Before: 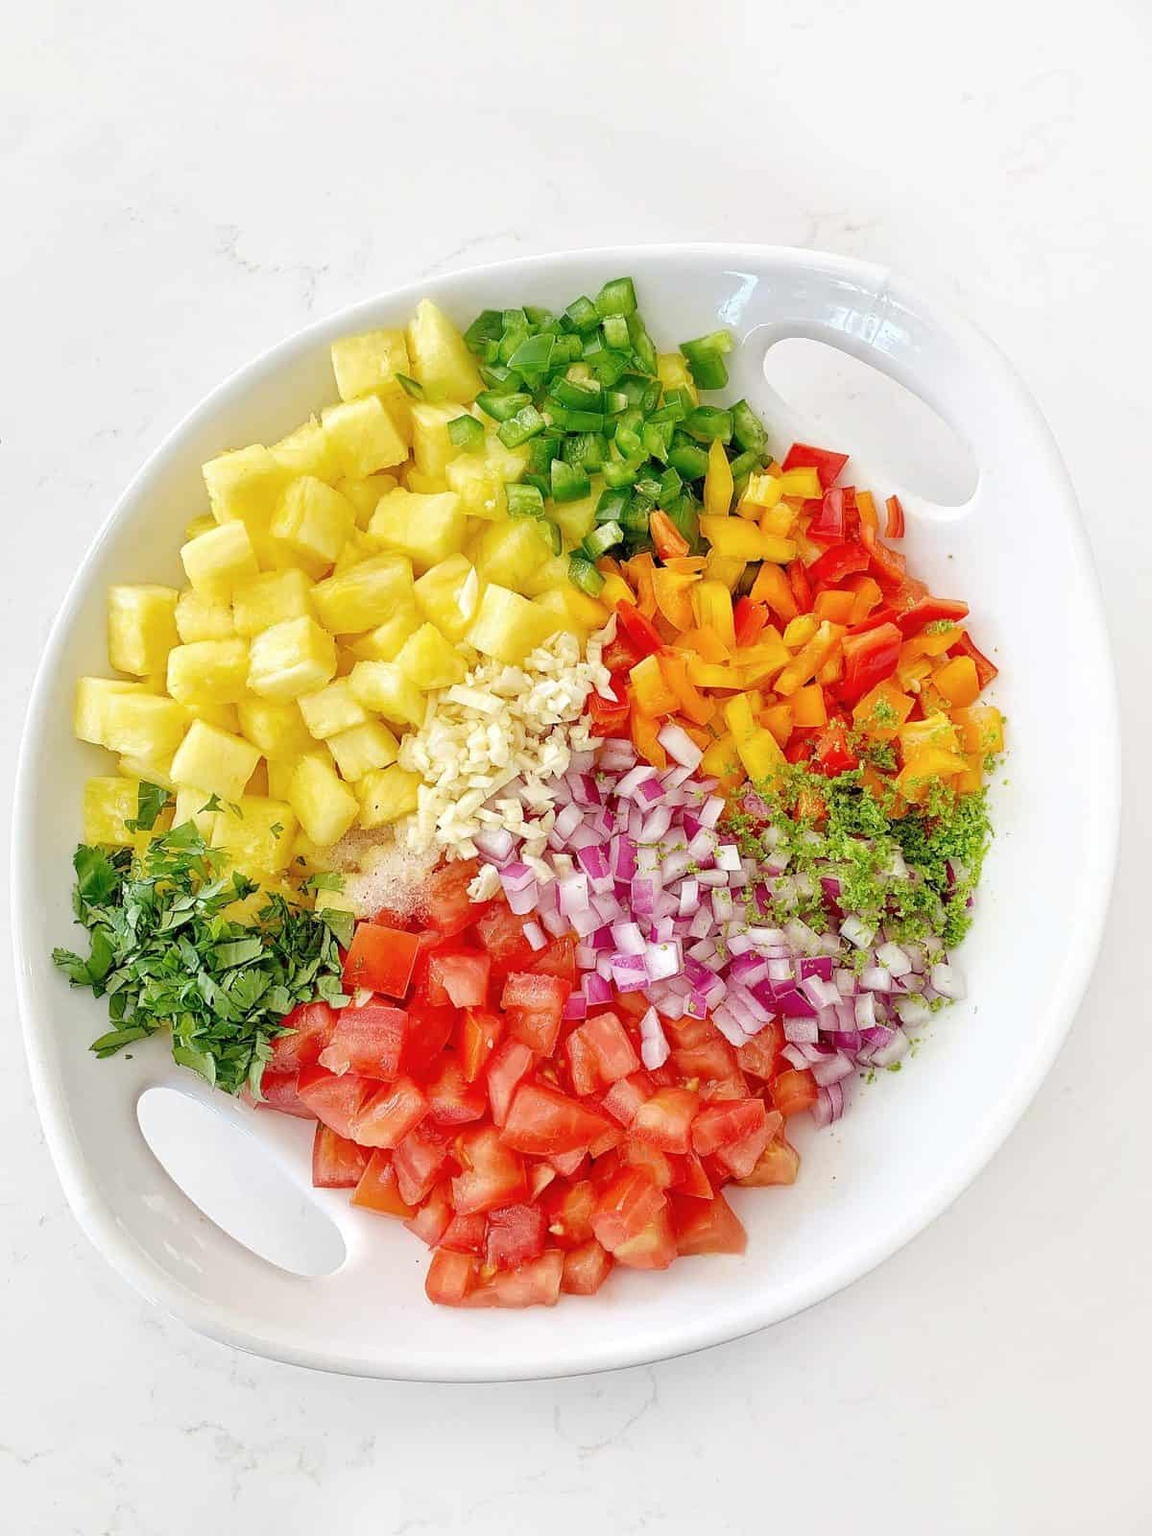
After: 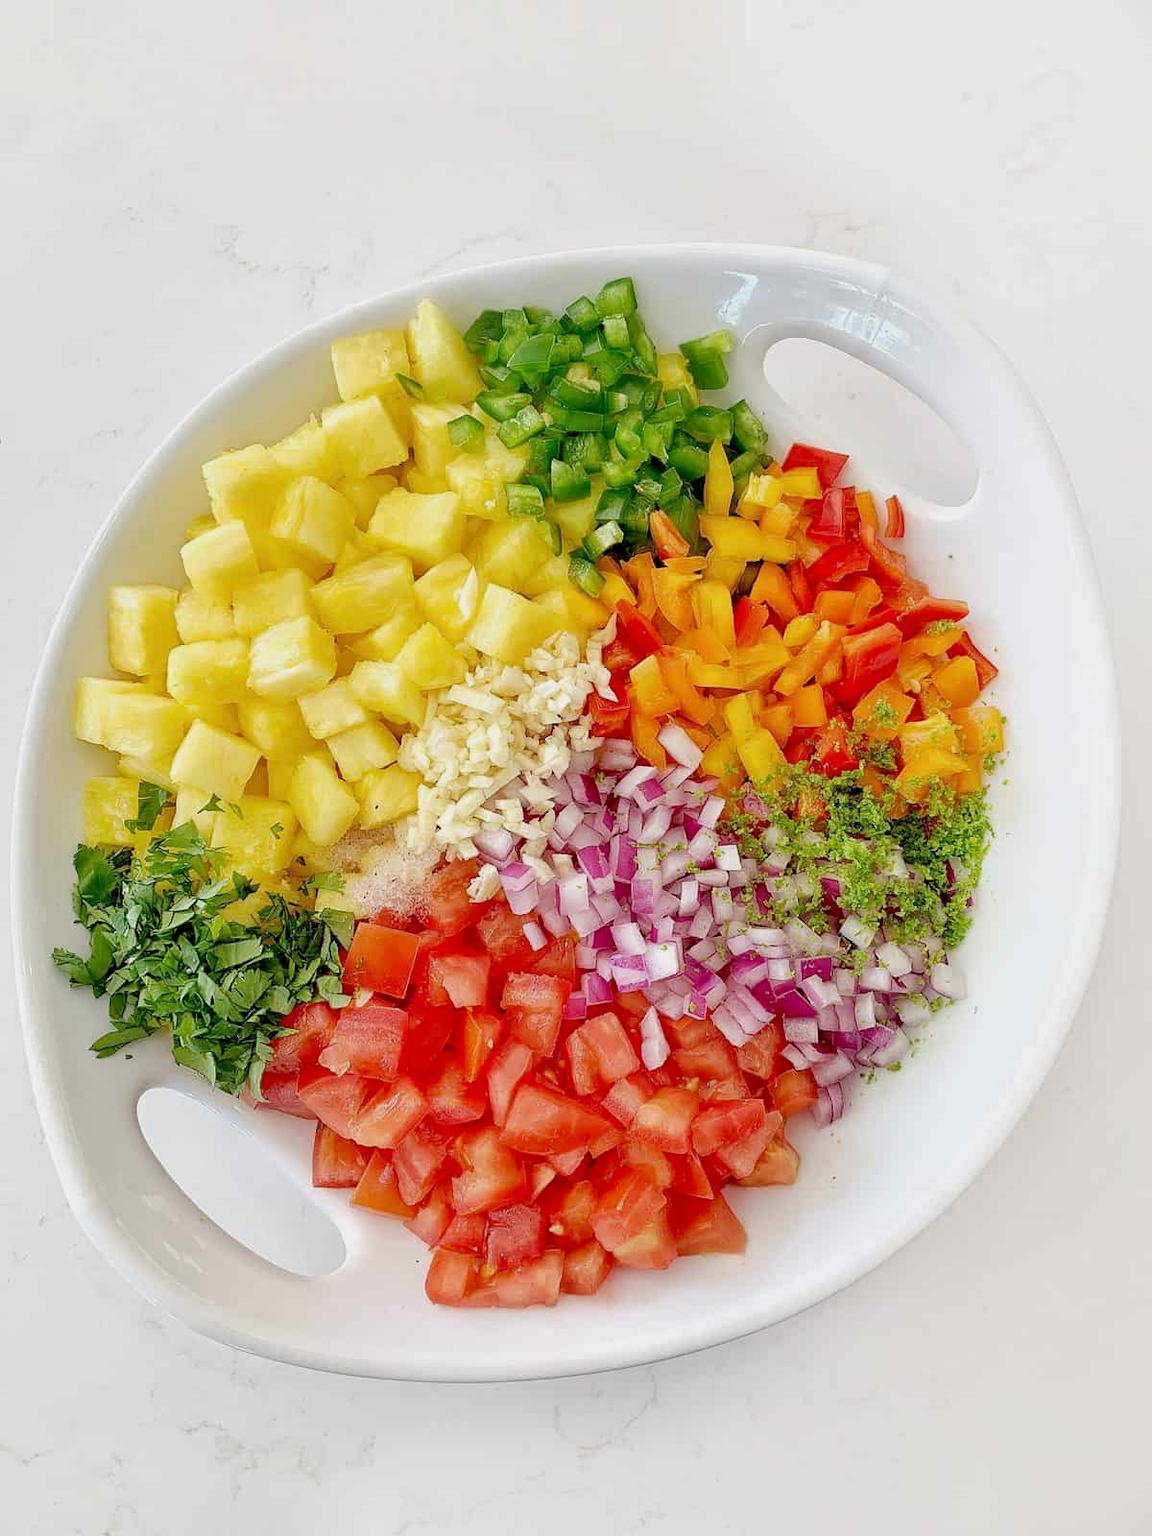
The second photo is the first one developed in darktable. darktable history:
tone equalizer: edges refinement/feathering 500, mask exposure compensation -1.57 EV, preserve details no
exposure: black level correction 0.006, exposure -0.221 EV, compensate highlight preservation false
